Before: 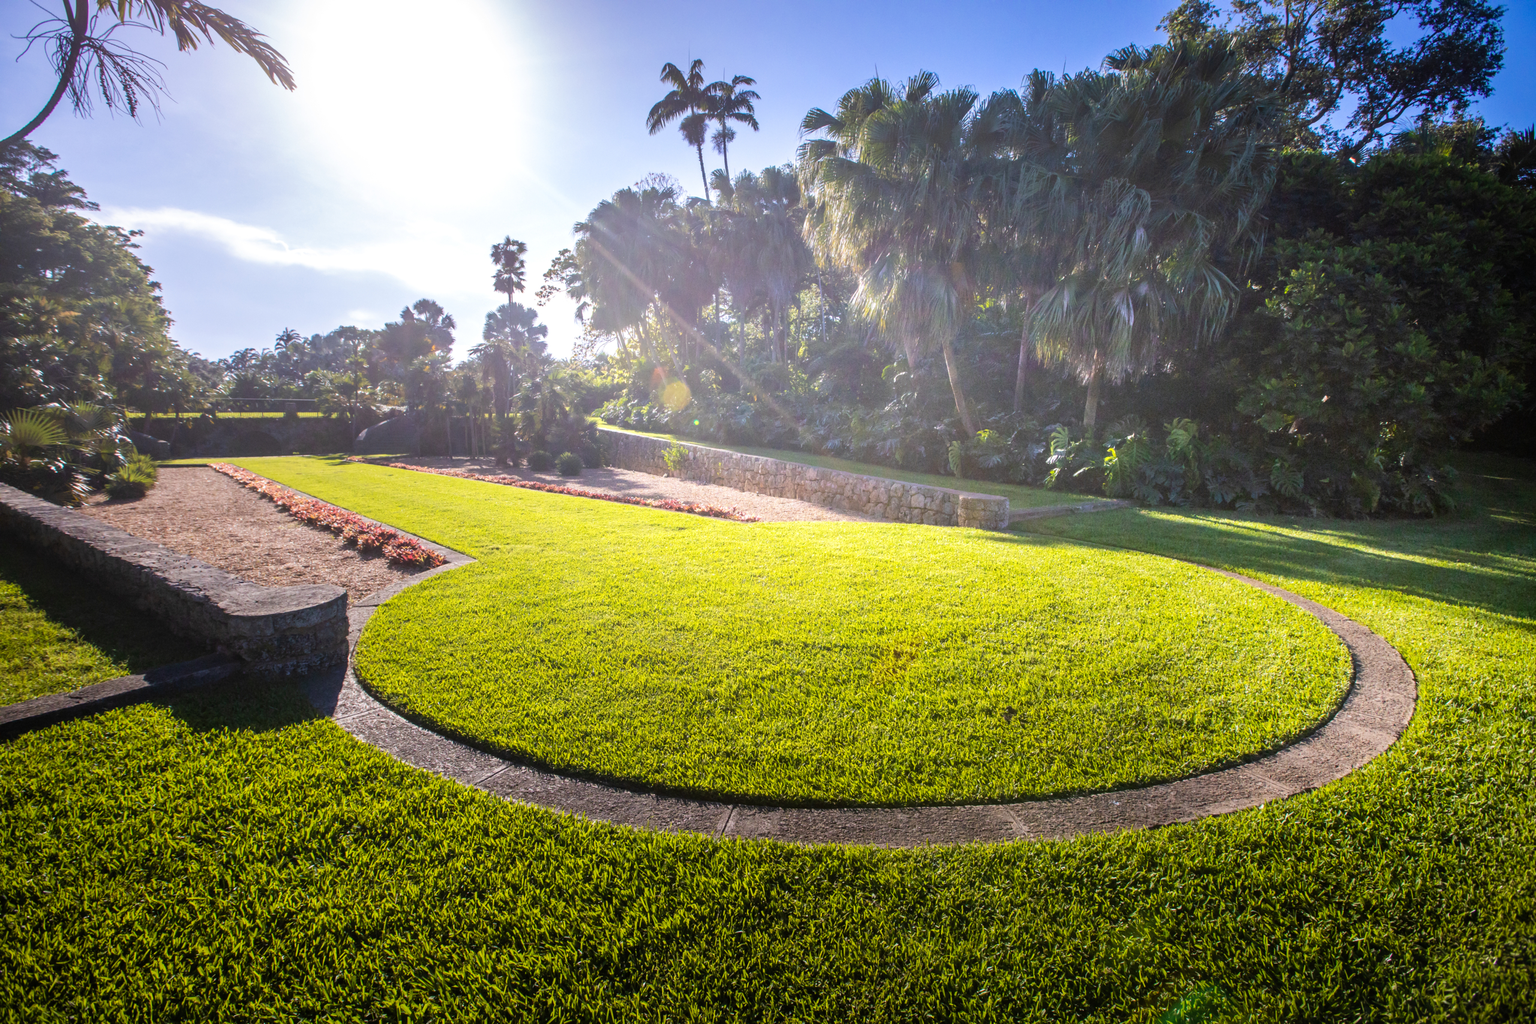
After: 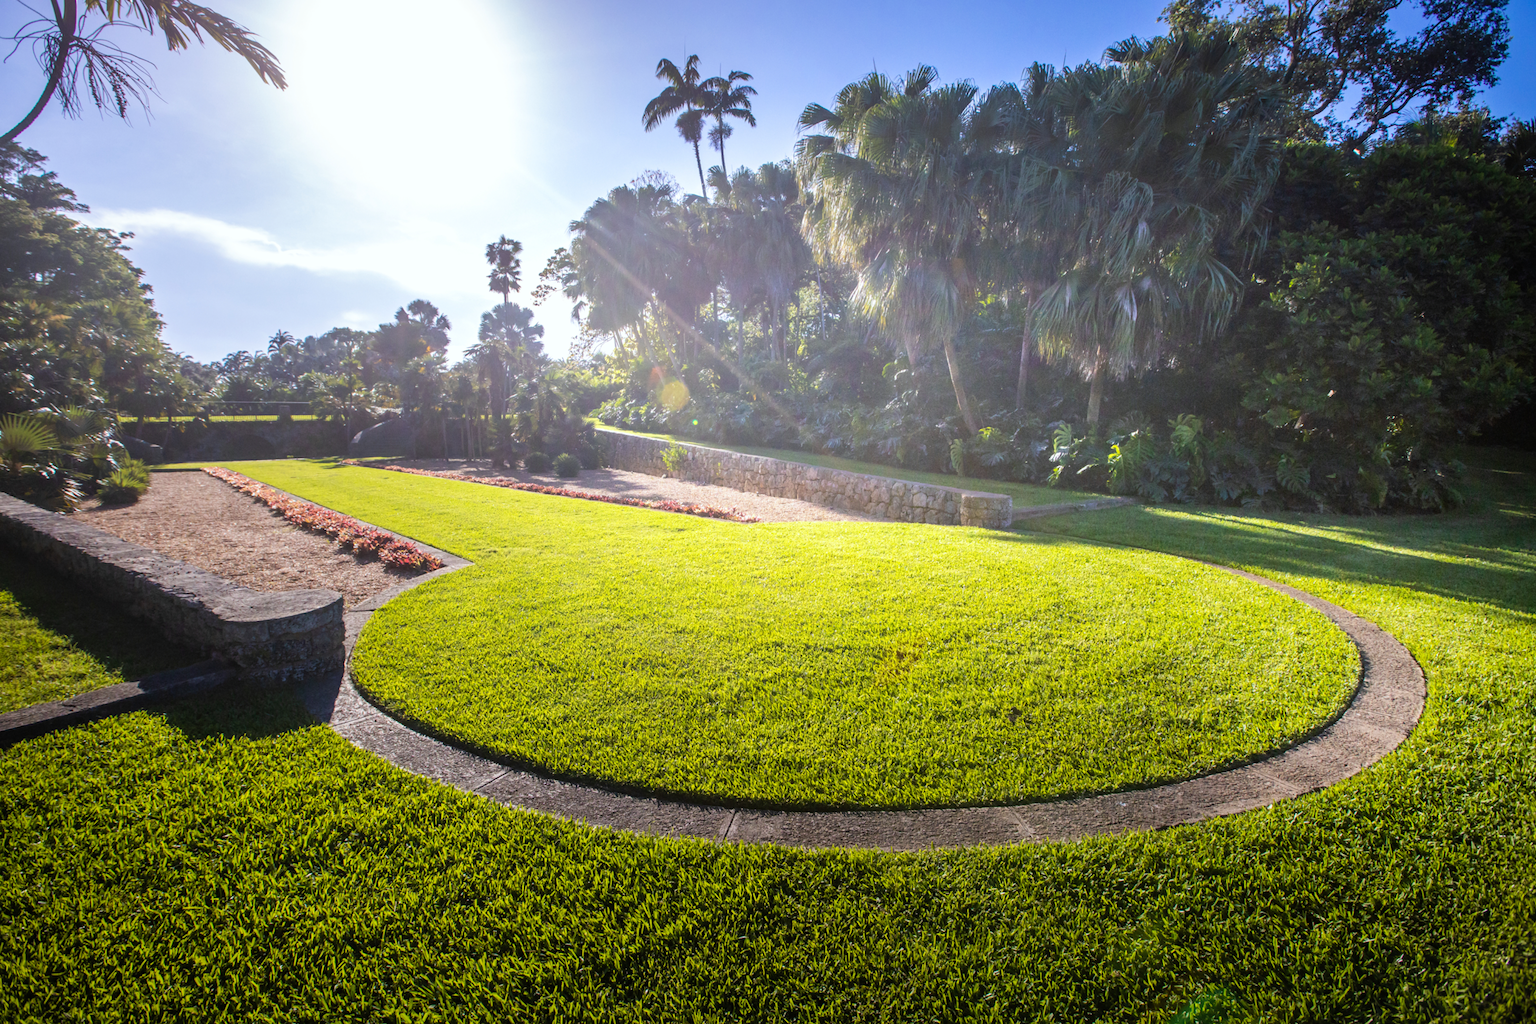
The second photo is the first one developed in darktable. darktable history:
white balance: red 0.978, blue 0.999
rotate and perspective: rotation -0.45°, automatic cropping original format, crop left 0.008, crop right 0.992, crop top 0.012, crop bottom 0.988
